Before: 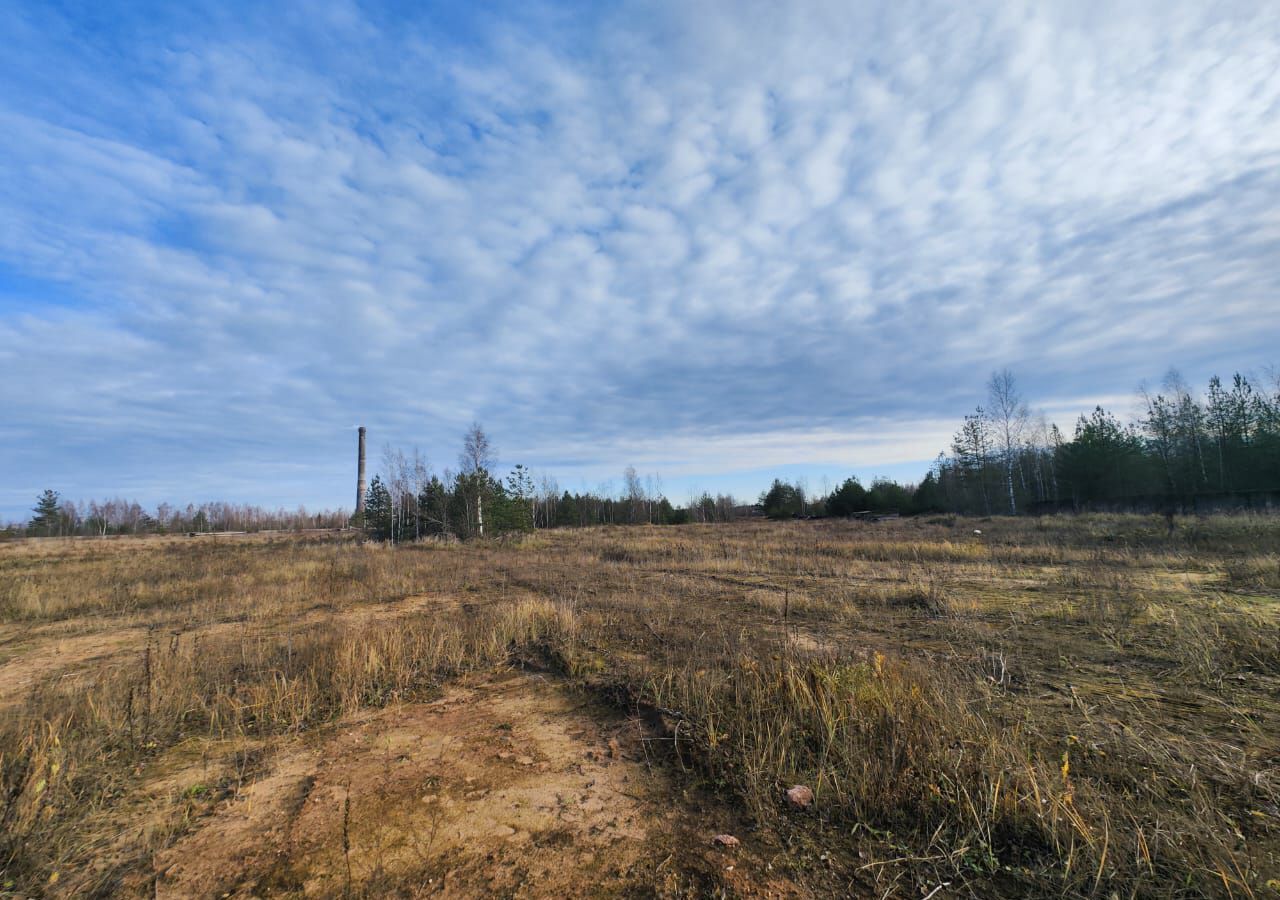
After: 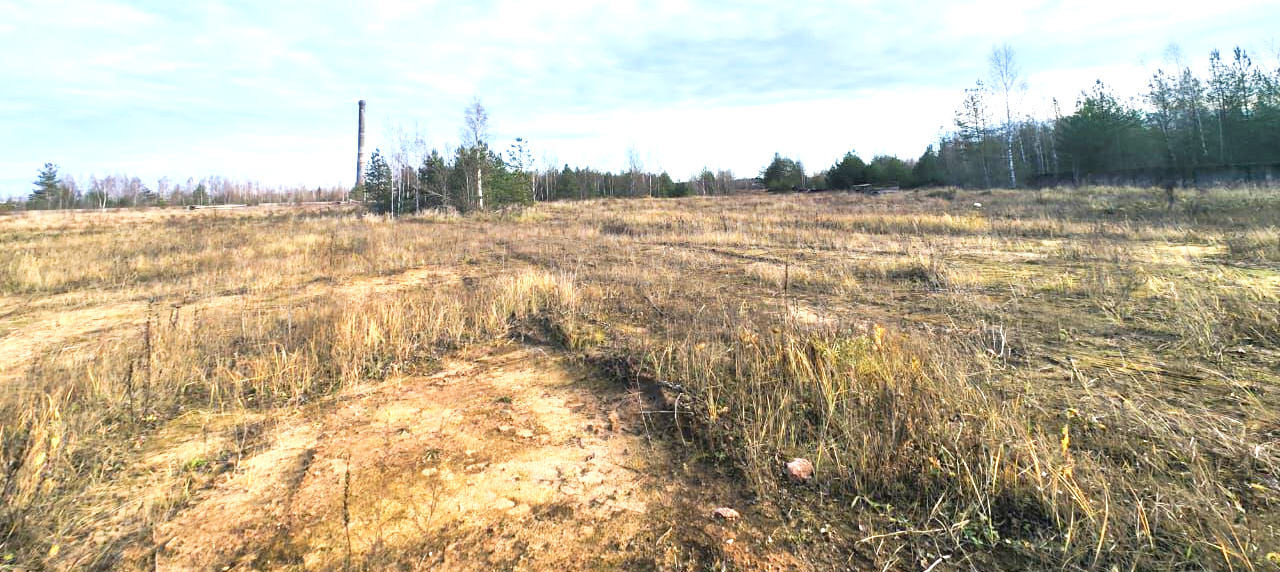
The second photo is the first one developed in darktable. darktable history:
crop and rotate: top 36.435%
tone curve: curves: ch0 [(0, 0) (0.003, 0.032) (0.011, 0.033) (0.025, 0.036) (0.044, 0.046) (0.069, 0.069) (0.1, 0.108) (0.136, 0.157) (0.177, 0.208) (0.224, 0.256) (0.277, 0.313) (0.335, 0.379) (0.399, 0.444) (0.468, 0.514) (0.543, 0.595) (0.623, 0.687) (0.709, 0.772) (0.801, 0.854) (0.898, 0.933) (1, 1)], preserve colors none
exposure: black level correction 0, exposure 1.45 EV, compensate exposure bias true, compensate highlight preservation false
